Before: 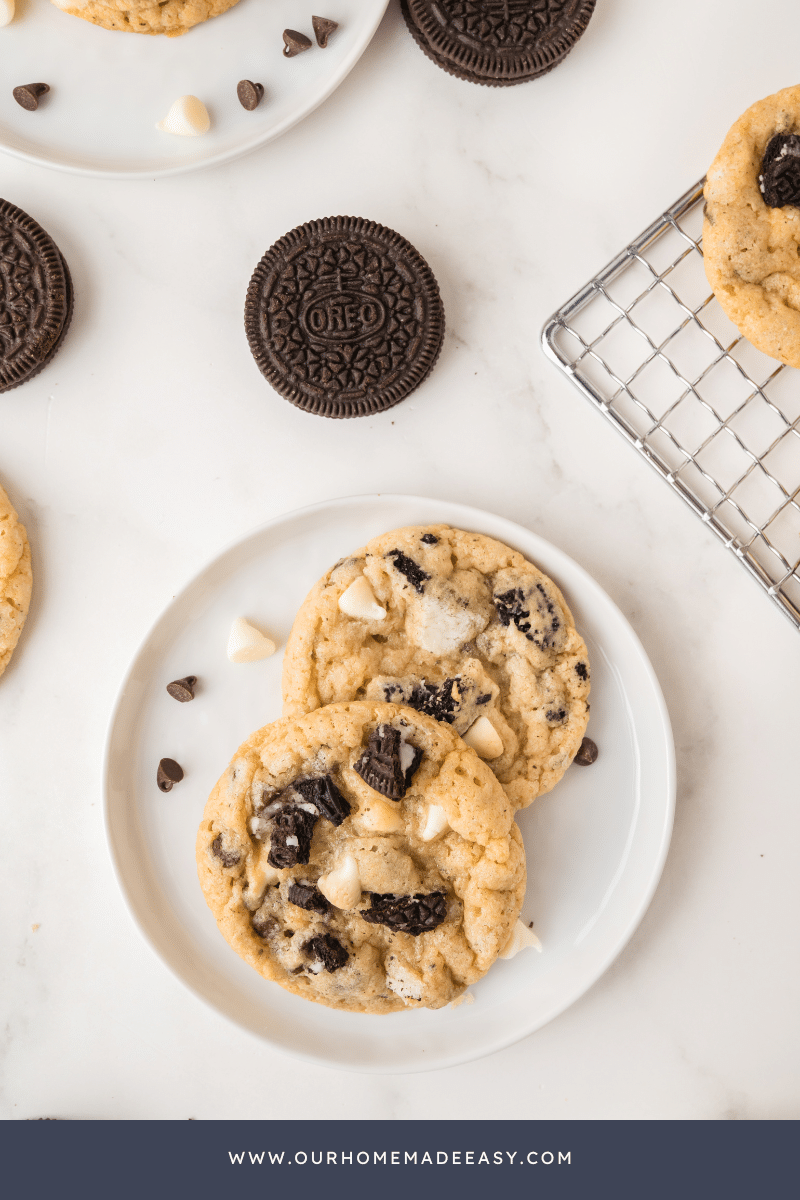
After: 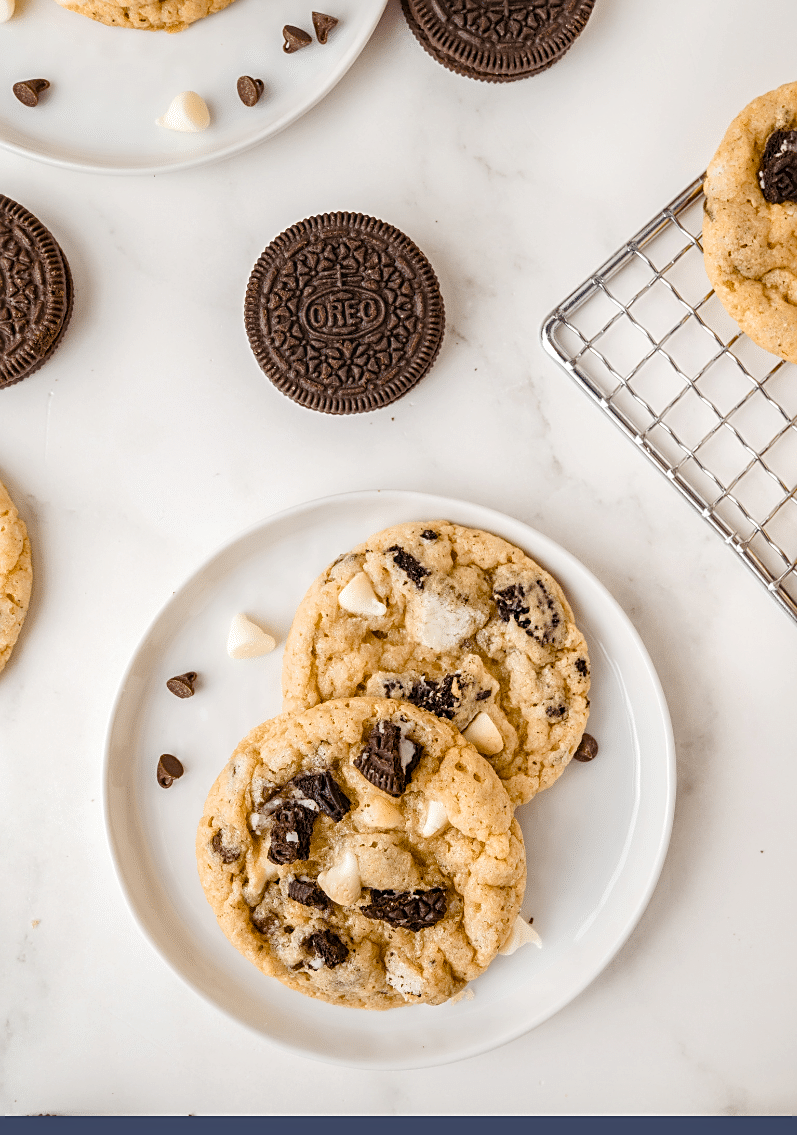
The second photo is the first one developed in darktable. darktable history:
crop: top 0.349%, right 0.255%, bottom 5.038%
sharpen: on, module defaults
color balance rgb: linear chroma grading › global chroma 25.635%, perceptual saturation grading › global saturation 20%, perceptual saturation grading › highlights -48.918%, perceptual saturation grading › shadows 26.074%
local contrast: on, module defaults
